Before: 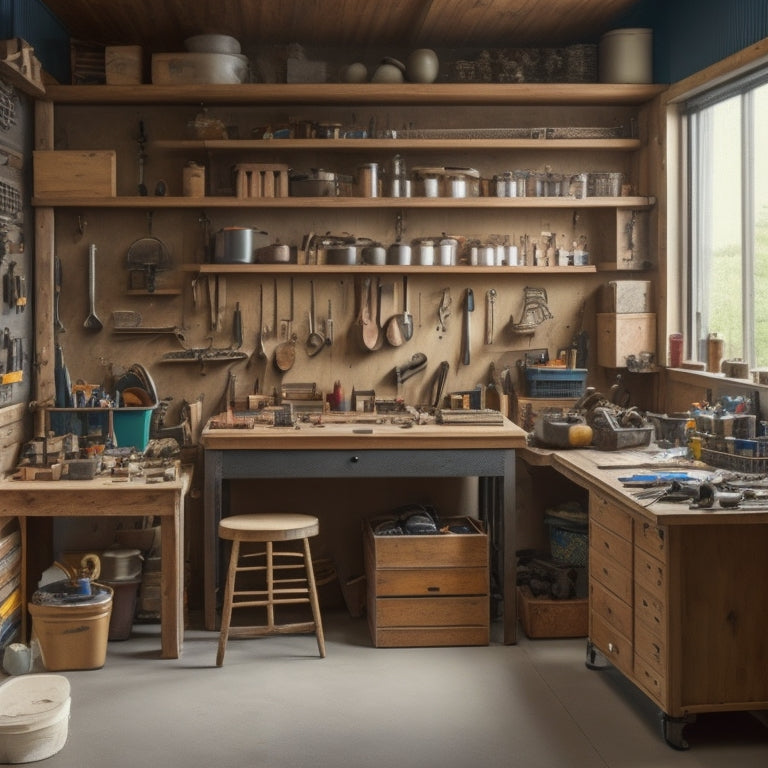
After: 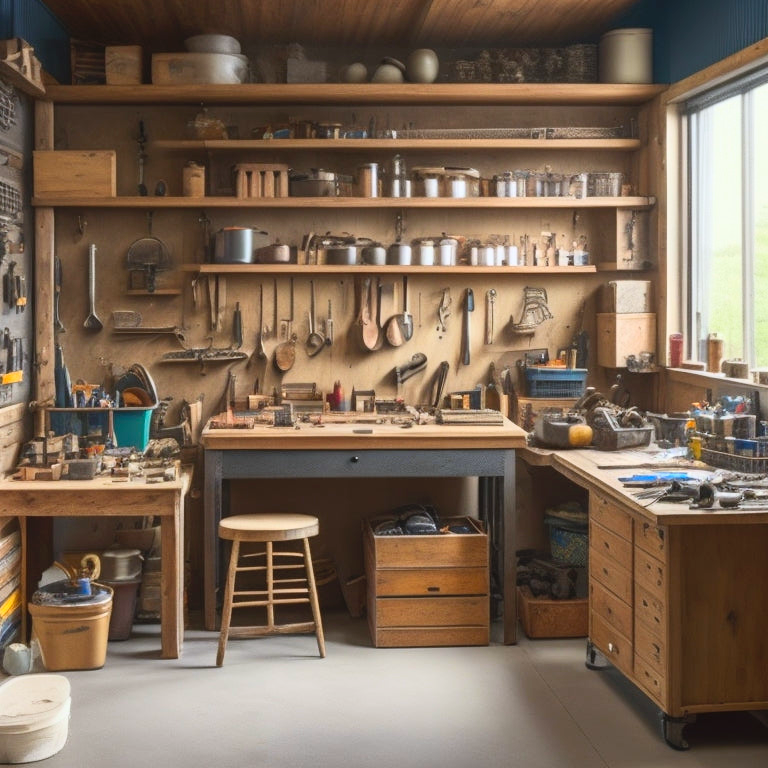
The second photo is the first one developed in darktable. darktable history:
contrast brightness saturation: contrast 0.24, brightness 0.26, saturation 0.39
white balance: red 0.983, blue 1.036
exposure: compensate highlight preservation false
